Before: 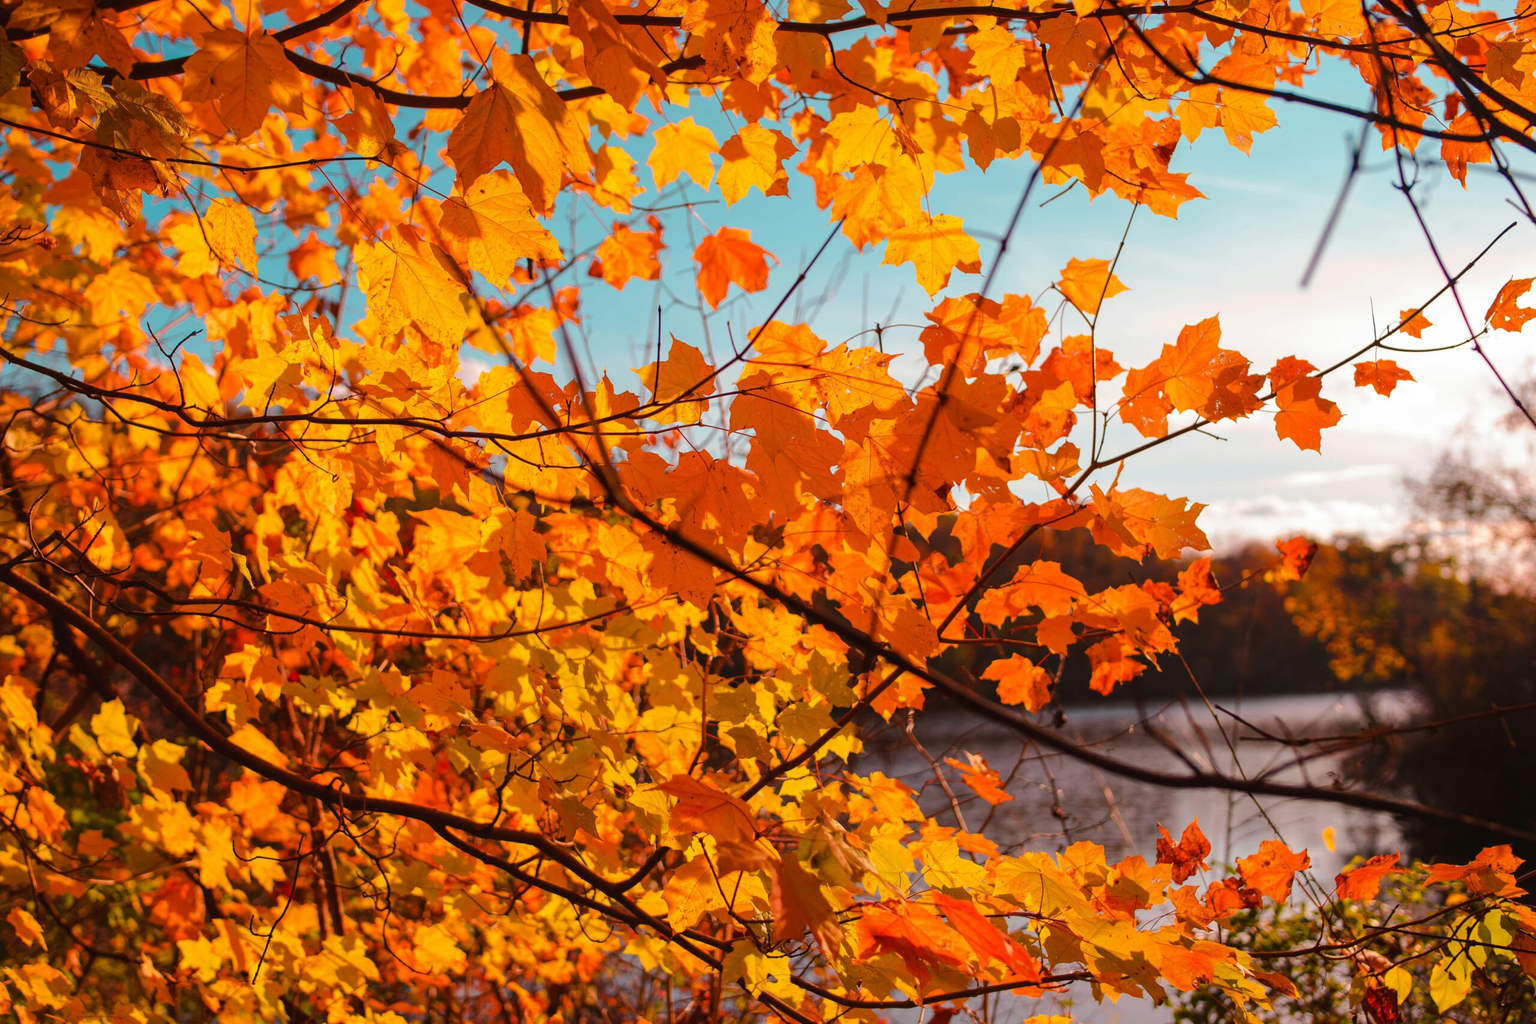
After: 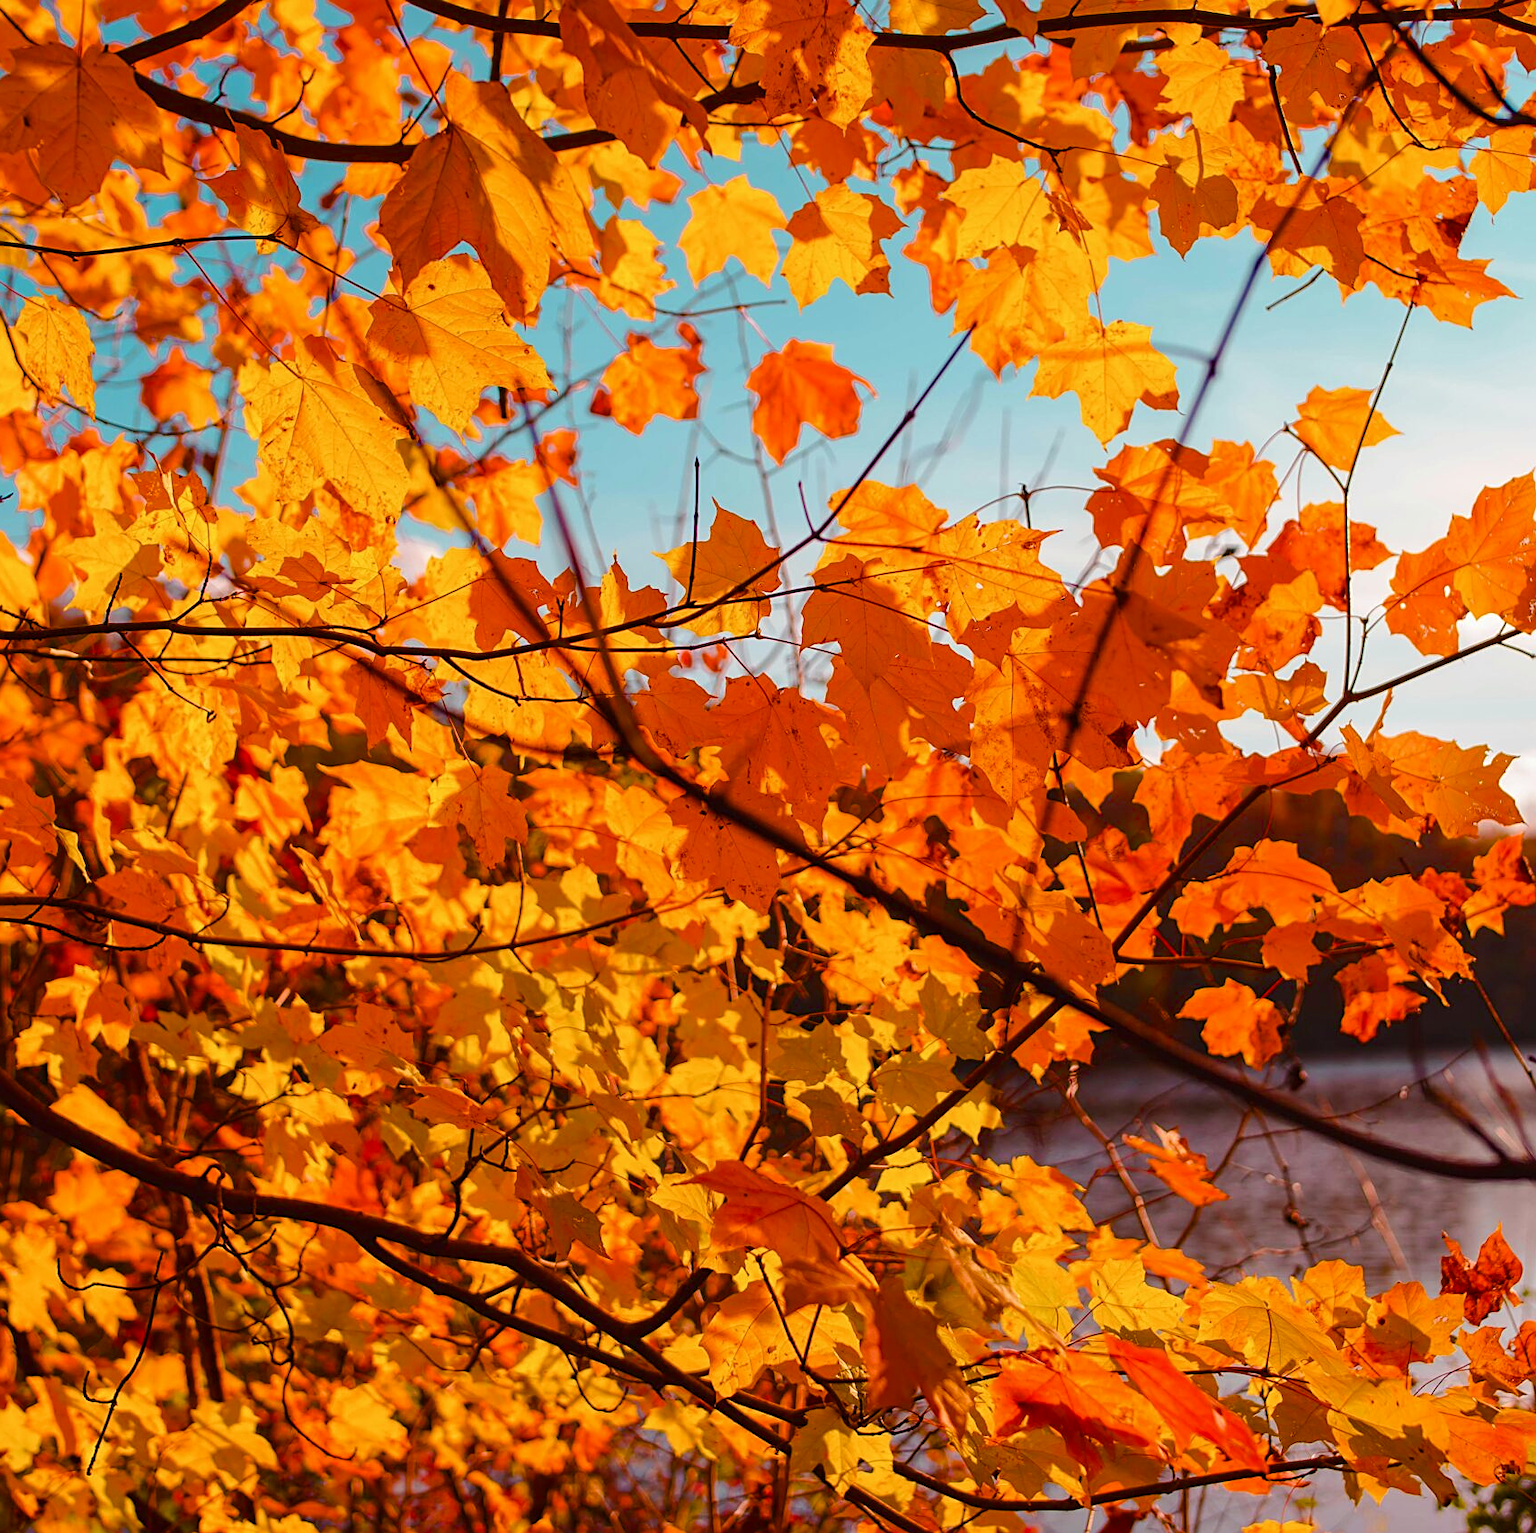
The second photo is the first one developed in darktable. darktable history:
sharpen: on, module defaults
color balance rgb: shadows lift › chroma 2.938%, shadows lift › hue 279.76°, highlights gain › chroma 0.108%, highlights gain › hue 330.16°, perceptual saturation grading › global saturation 20%, perceptual saturation grading › highlights -25.667%, perceptual saturation grading › shadows 50.03%
crop and rotate: left 12.668%, right 20.564%
